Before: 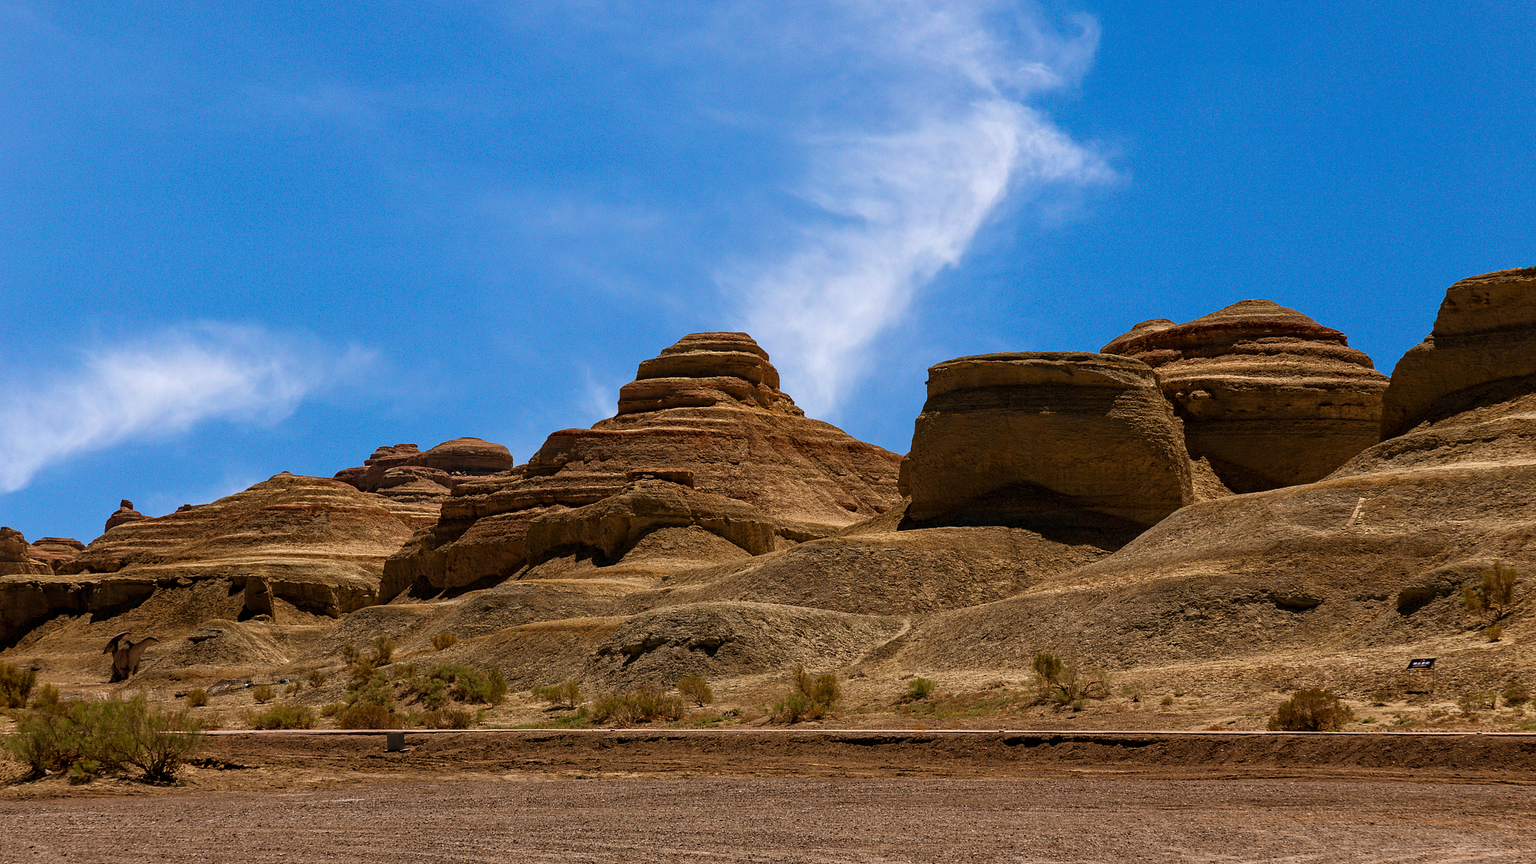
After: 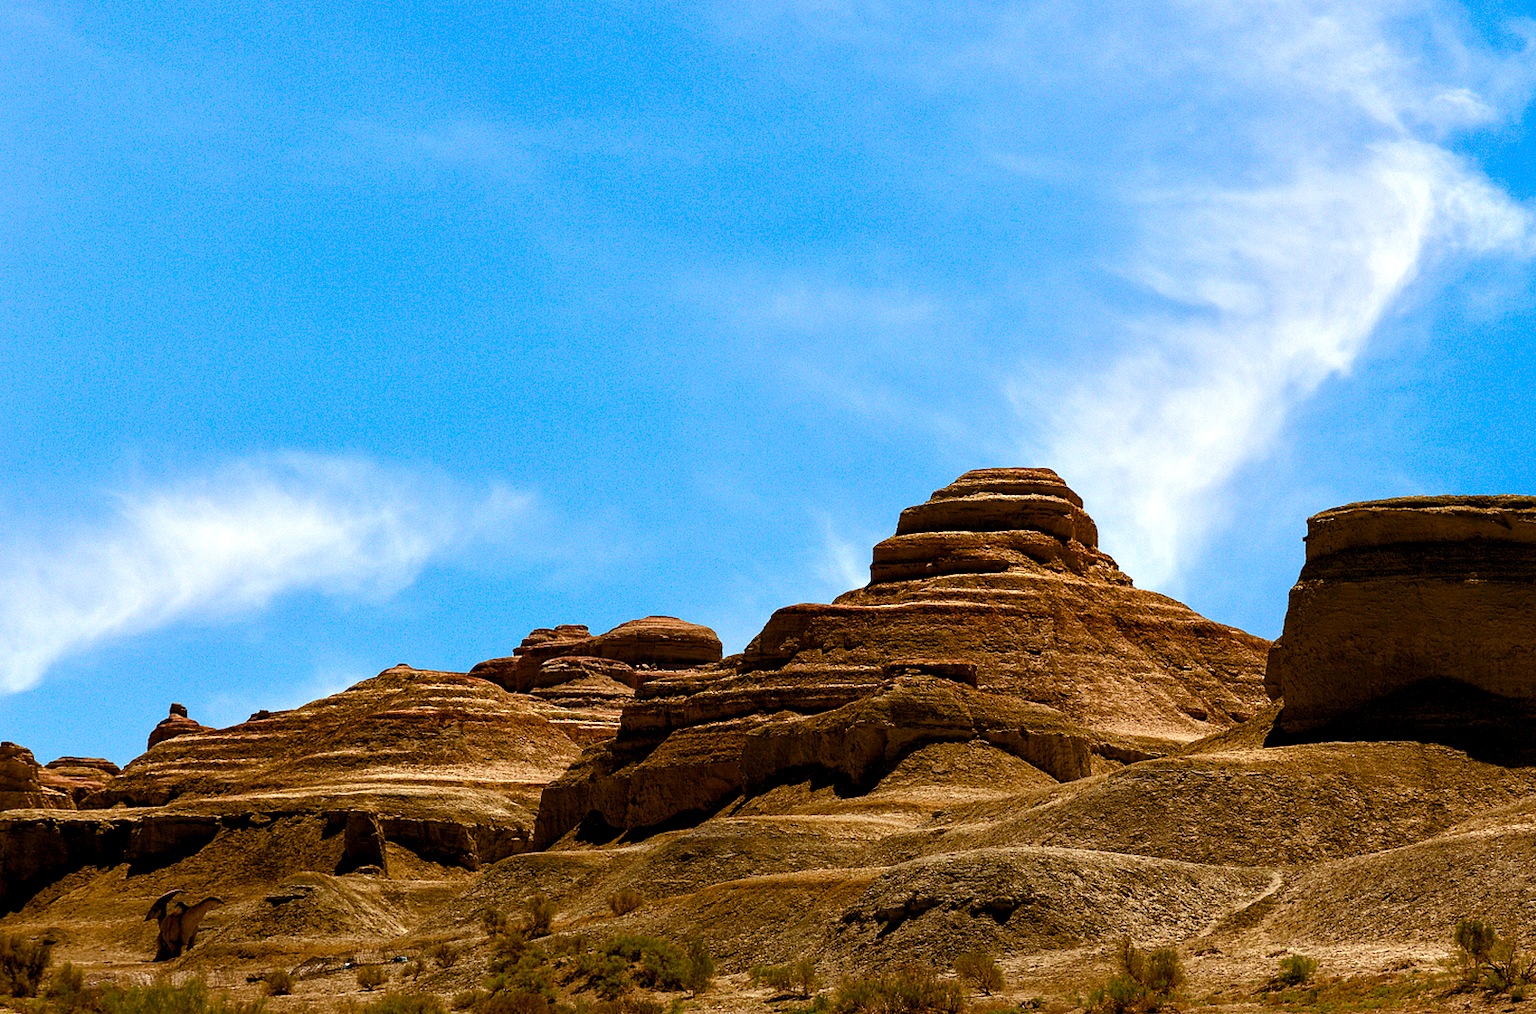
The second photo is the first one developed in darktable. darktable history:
crop: right 28.963%, bottom 16.637%
tone equalizer: -8 EV 0.001 EV, -7 EV -0.002 EV, -6 EV 0.004 EV, -5 EV -0.031 EV, -4 EV -0.132 EV, -3 EV -0.152 EV, -2 EV 0.213 EV, -1 EV 0.706 EV, +0 EV 0.47 EV
color balance rgb: highlights gain › luminance 5.758%, highlights gain › chroma 2.614%, highlights gain › hue 88.98°, global offset › luminance -0.477%, linear chroma grading › global chroma 14.884%, perceptual saturation grading › global saturation 20%, perceptual saturation grading › highlights -50.342%, perceptual saturation grading › shadows 30.978%
